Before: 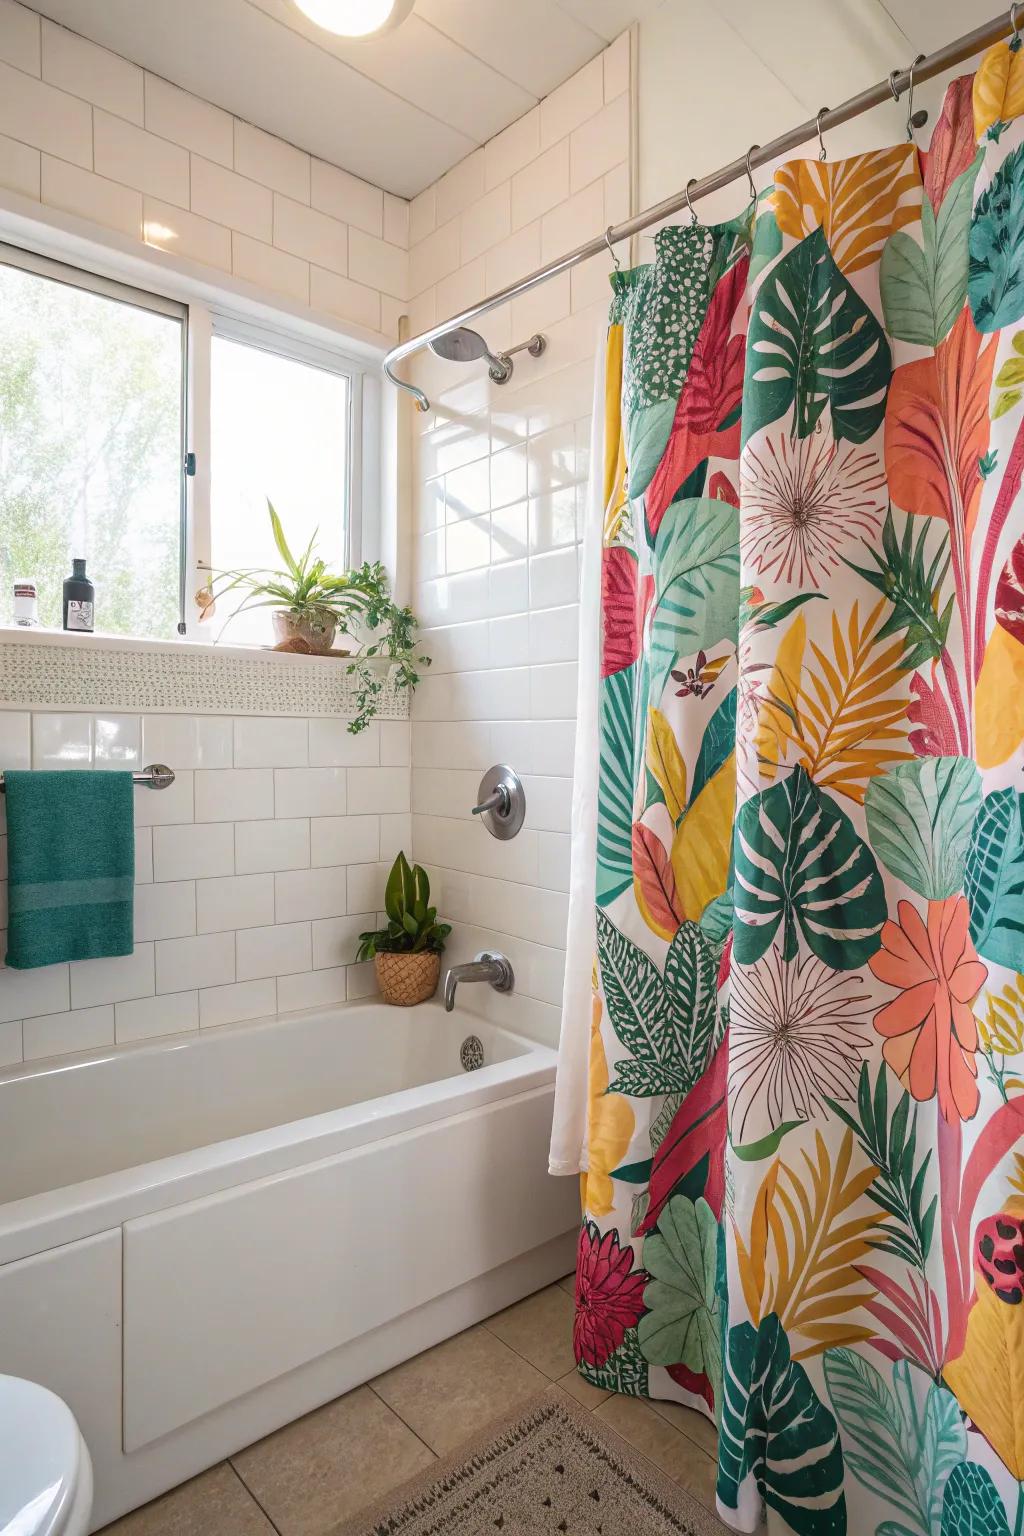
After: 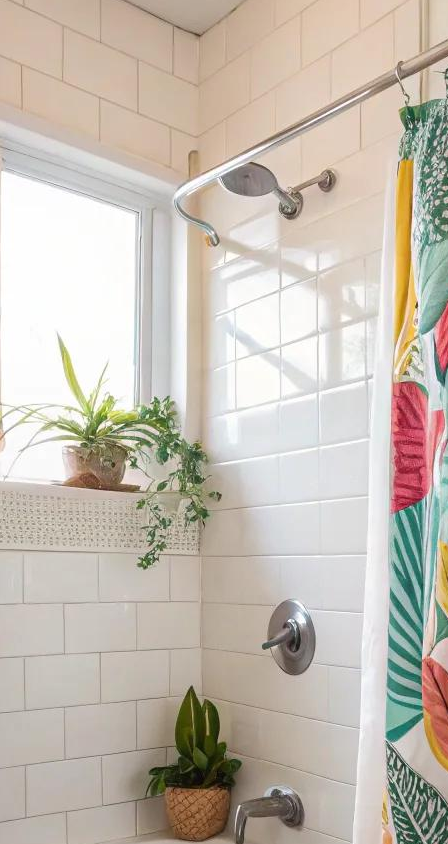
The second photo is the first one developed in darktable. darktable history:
crop: left 20.563%, top 10.772%, right 35.656%, bottom 34.274%
